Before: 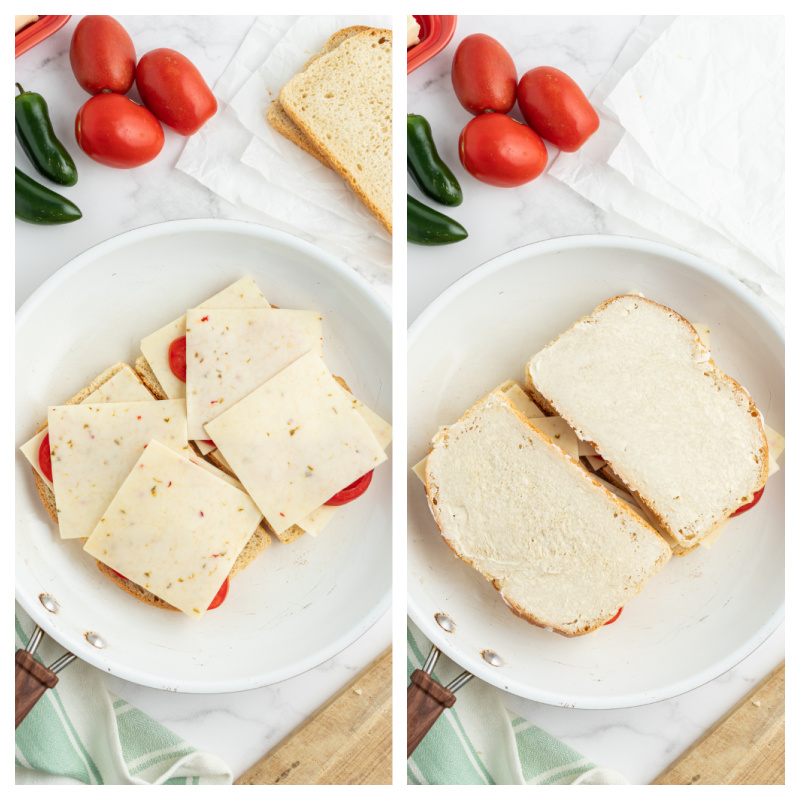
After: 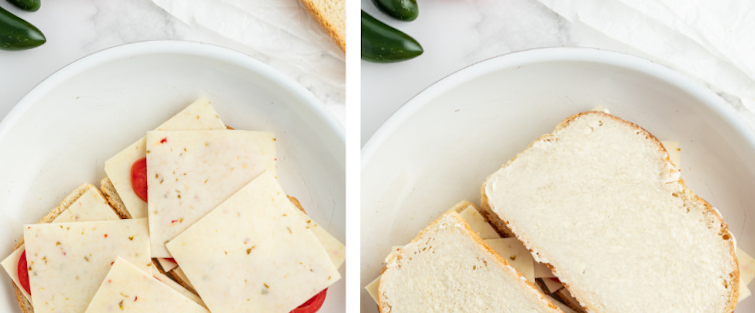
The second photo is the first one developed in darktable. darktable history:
rotate and perspective: rotation 0.062°, lens shift (vertical) 0.115, lens shift (horizontal) -0.133, crop left 0.047, crop right 0.94, crop top 0.061, crop bottom 0.94
crop and rotate: top 23.84%, bottom 34.294%
